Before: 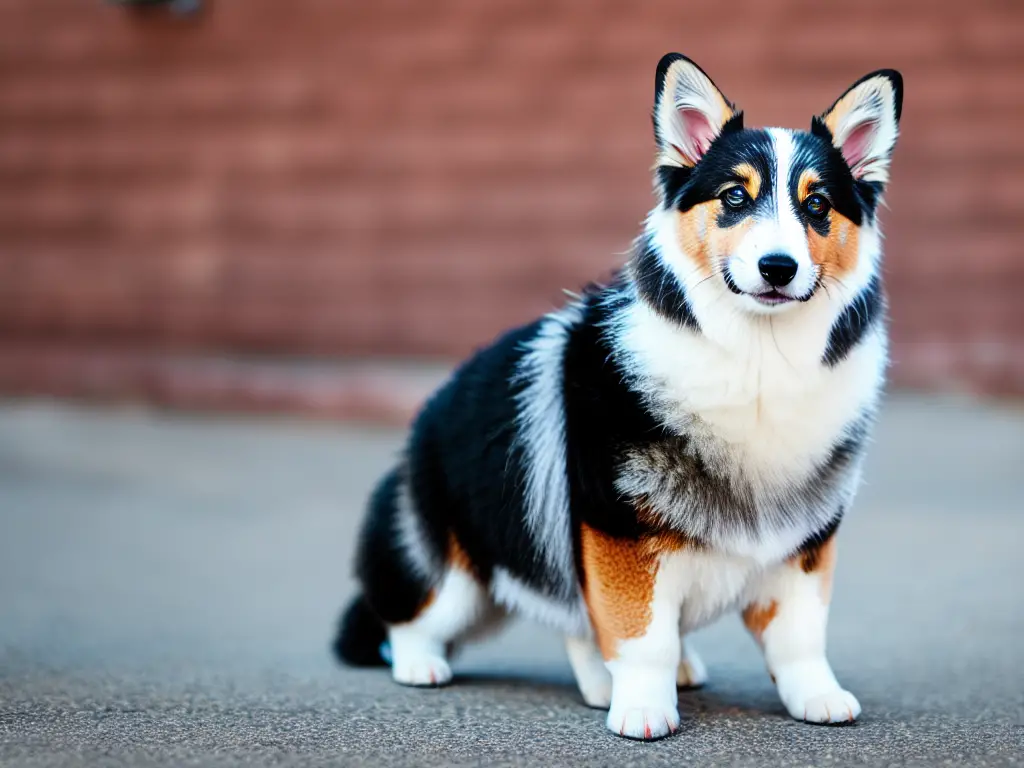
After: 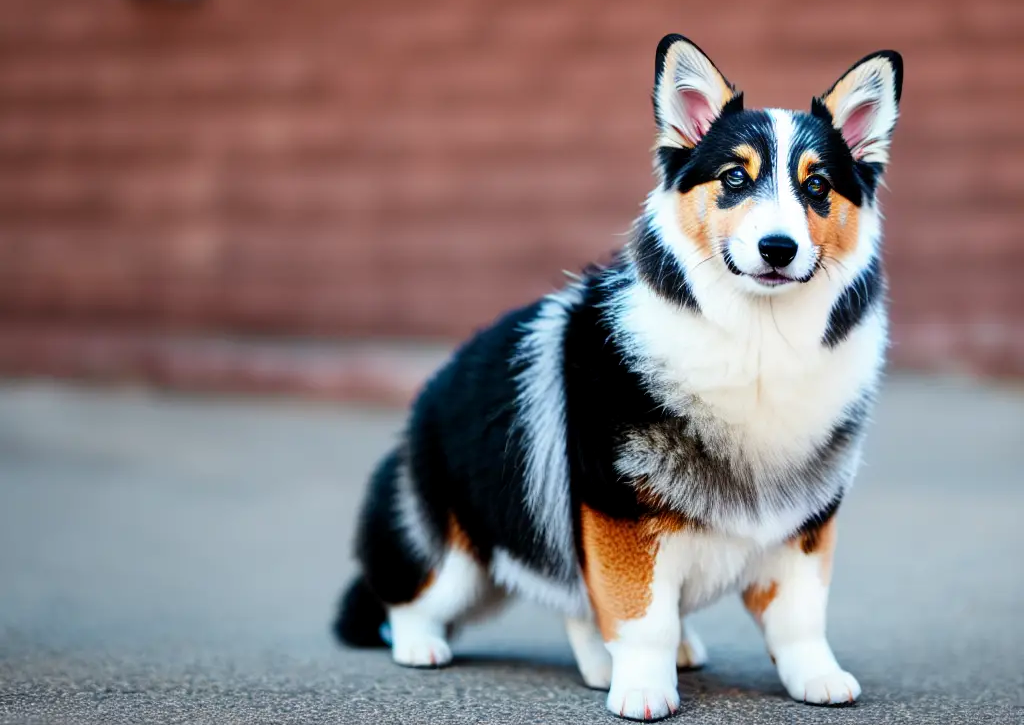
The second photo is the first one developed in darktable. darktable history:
crop and rotate: top 2.479%, bottom 3.018%
exposure: black level correction 0.001, compensate highlight preservation false
